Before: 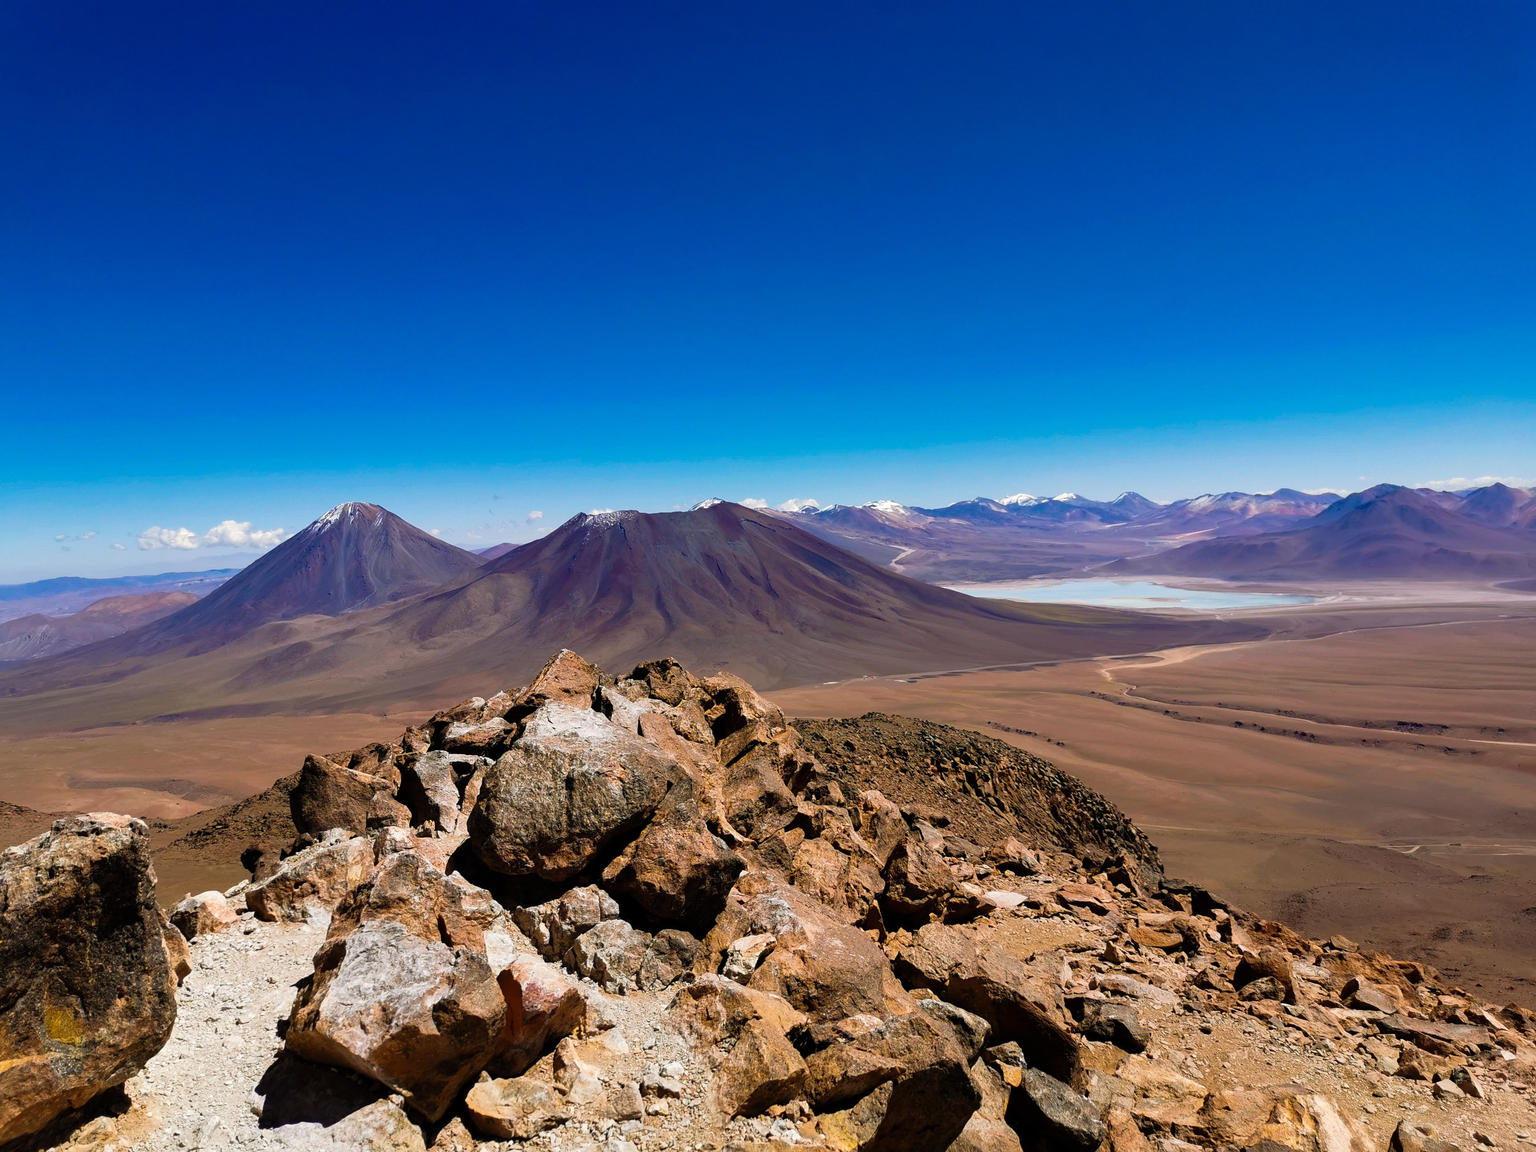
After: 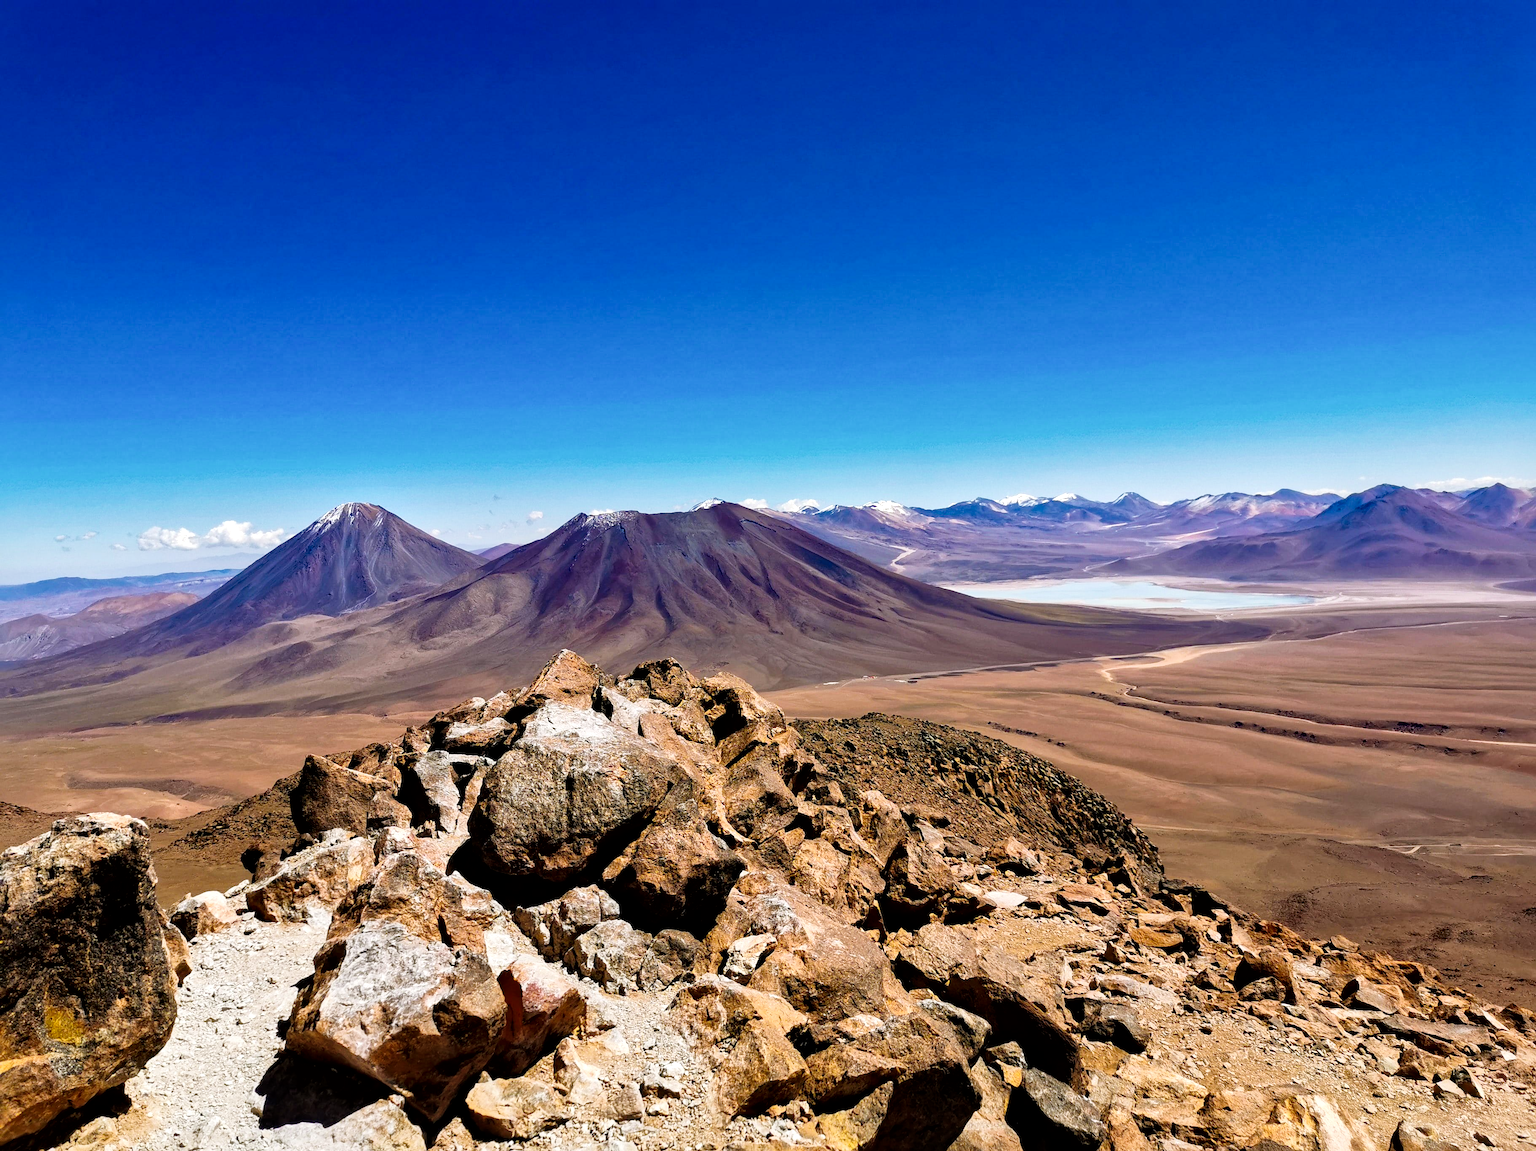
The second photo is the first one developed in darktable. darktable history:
tone curve: curves: ch0 [(0, 0) (0.004, 0.001) (0.133, 0.112) (0.325, 0.362) (0.832, 0.893) (1, 1)], preserve colors none
local contrast: mode bilateral grid, contrast 19, coarseness 50, detail 162%, midtone range 0.2
crop: bottom 0.063%
